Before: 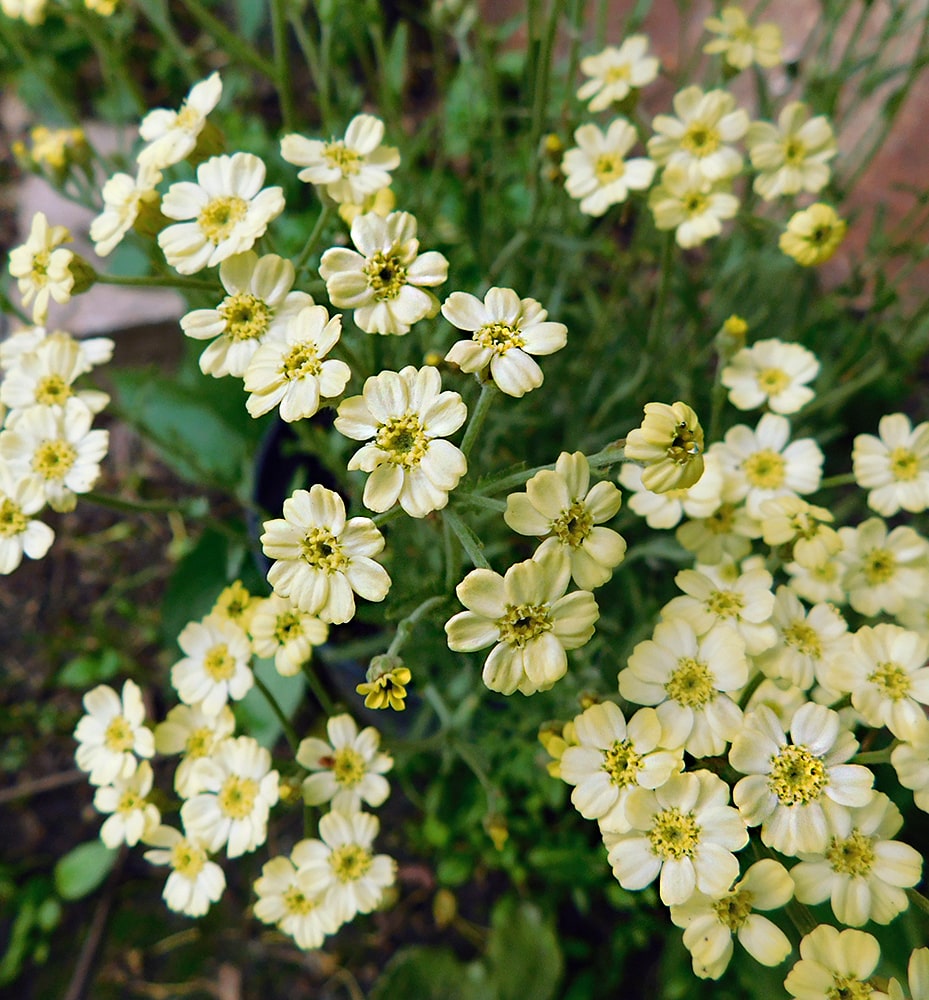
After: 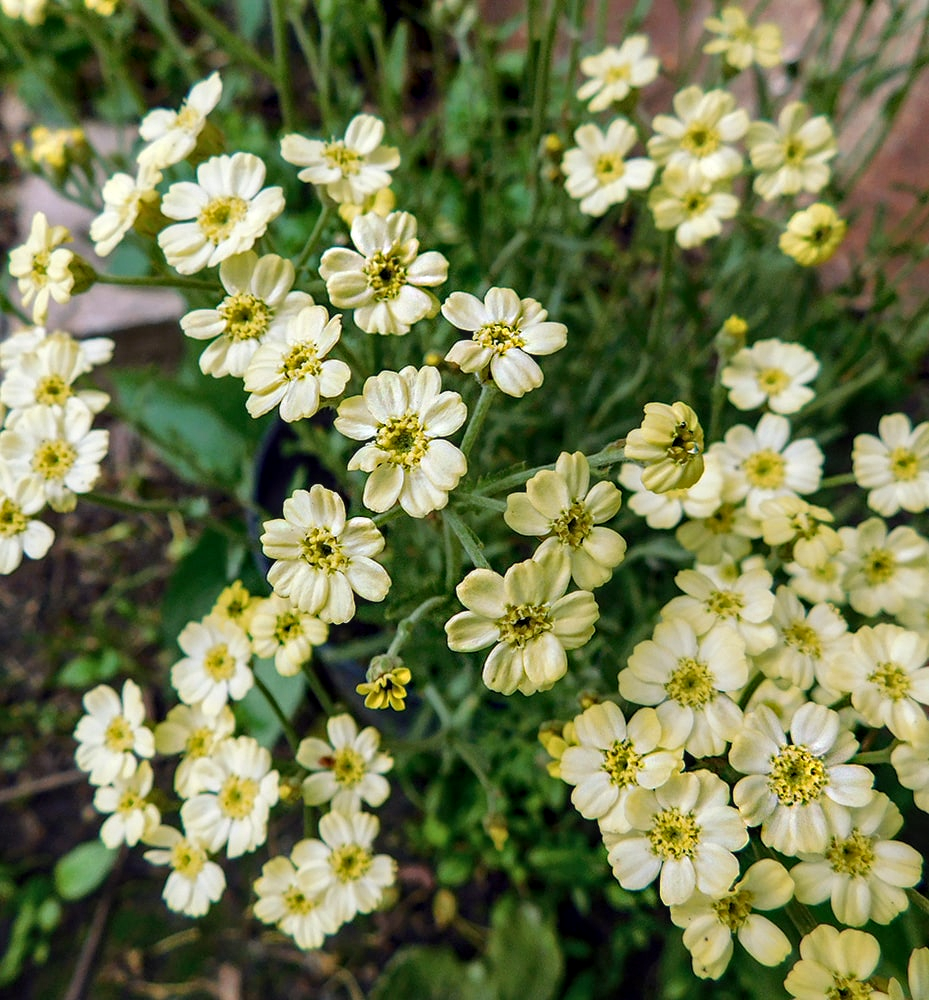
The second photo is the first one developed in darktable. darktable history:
local contrast: highlights 37%, detail 135%
